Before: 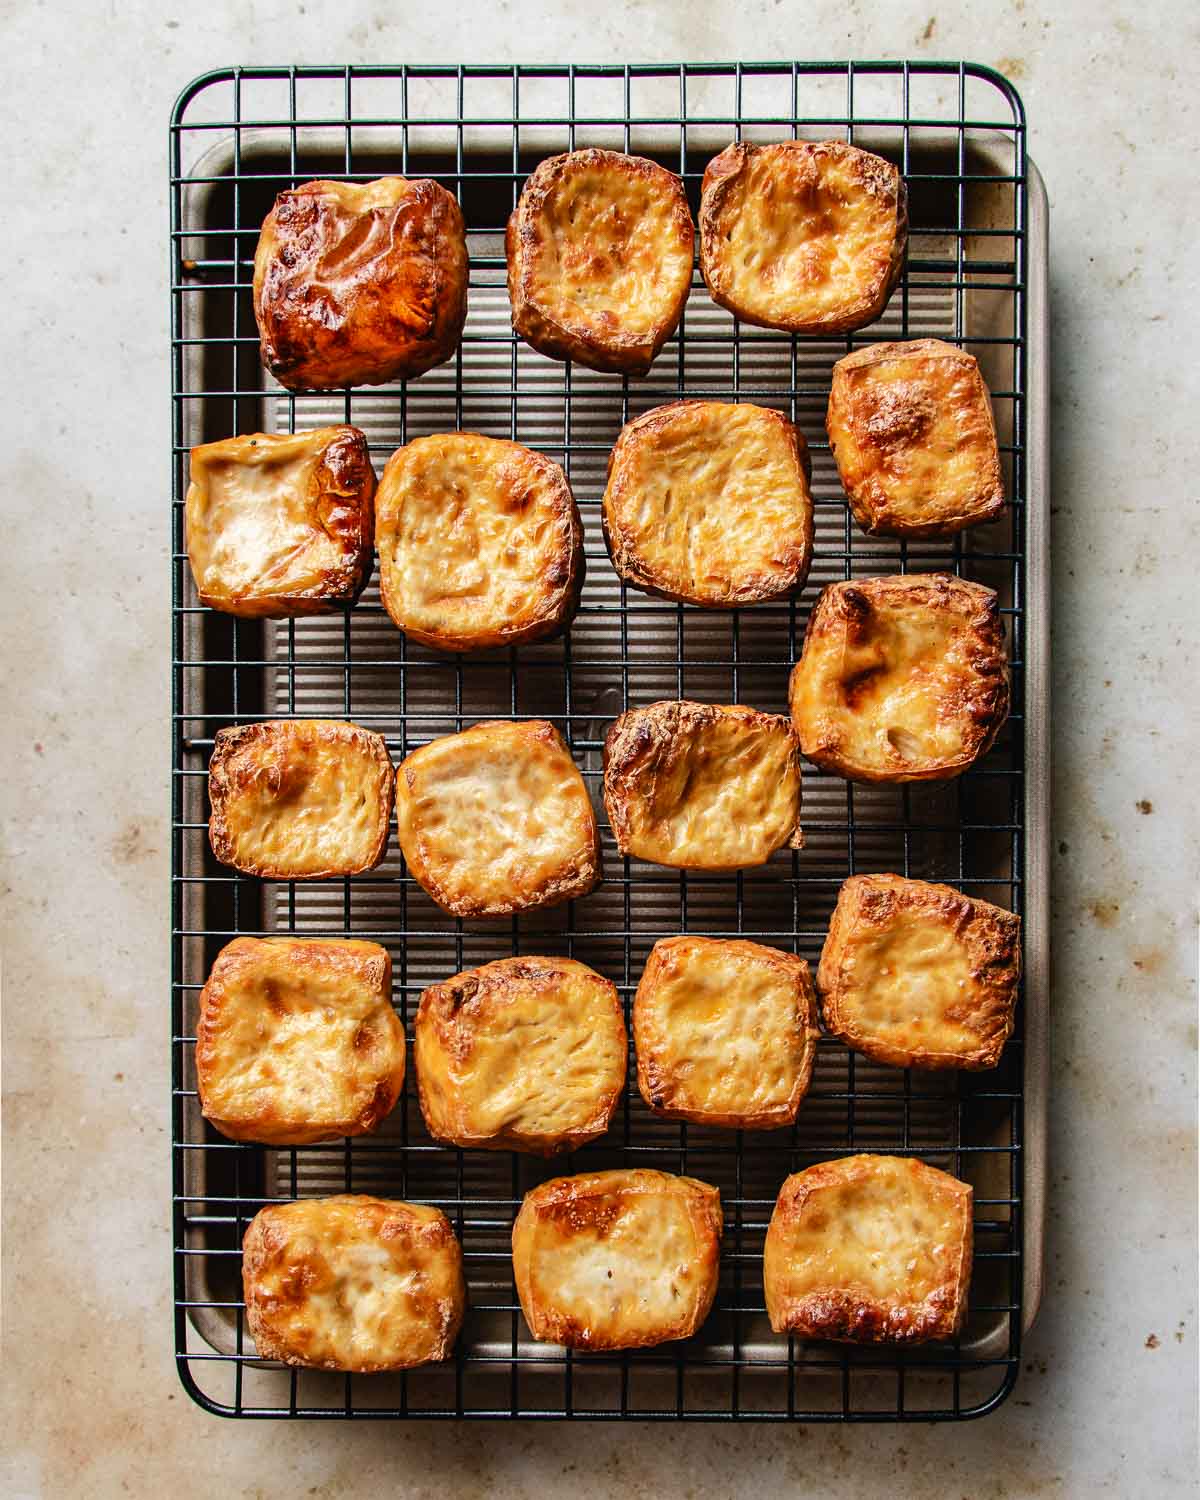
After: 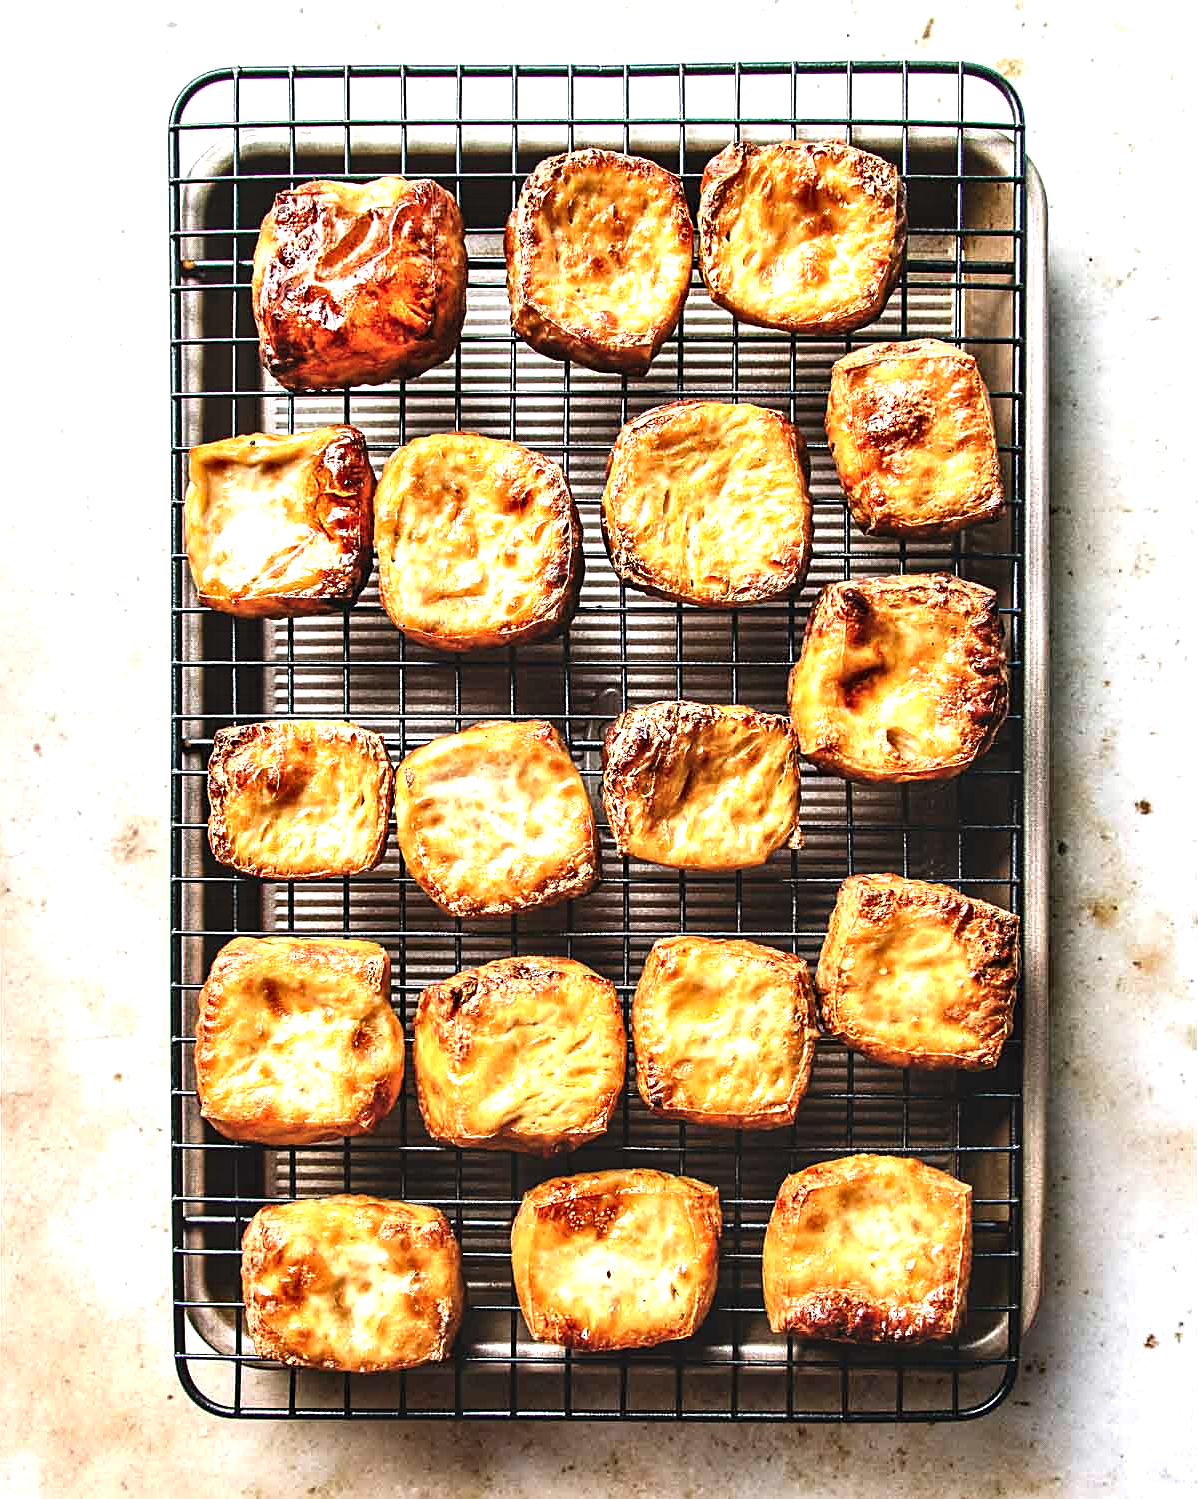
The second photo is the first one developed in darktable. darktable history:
white balance: red 1.004, blue 1.024
sharpen: on, module defaults
contrast equalizer: y [[0.531, 0.548, 0.559, 0.557, 0.544, 0.527], [0.5 ×6], [0.5 ×6], [0 ×6], [0 ×6]]
crop and rotate: left 0.126%
exposure: black level correction -0.005, exposure 1 EV, compensate highlight preservation false
